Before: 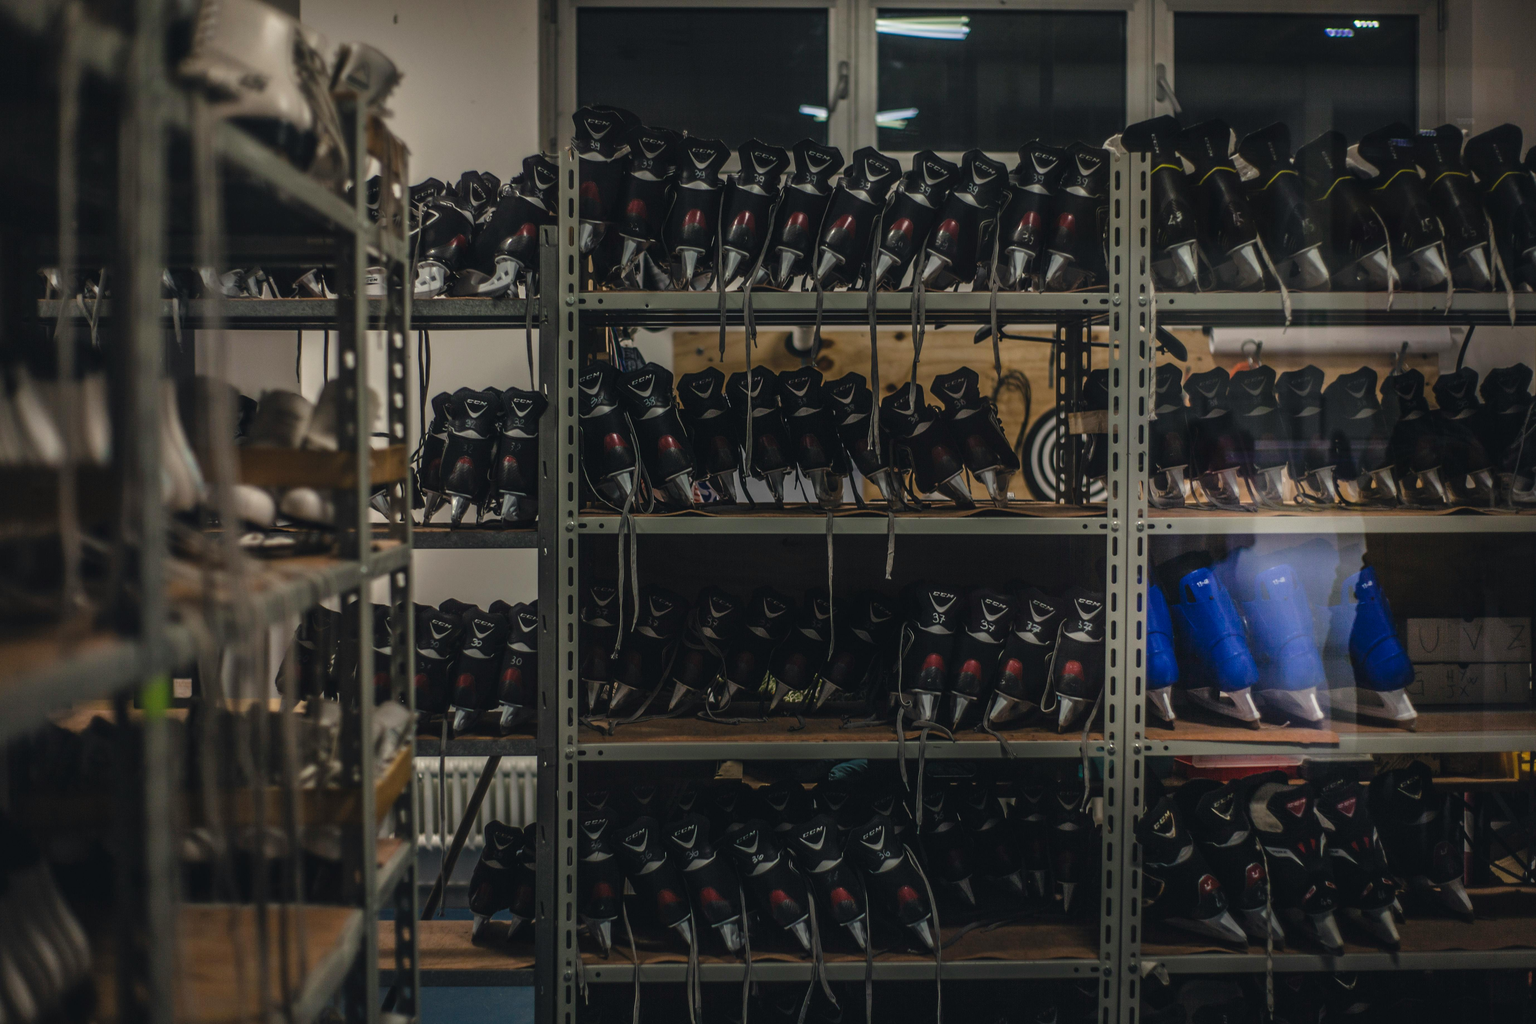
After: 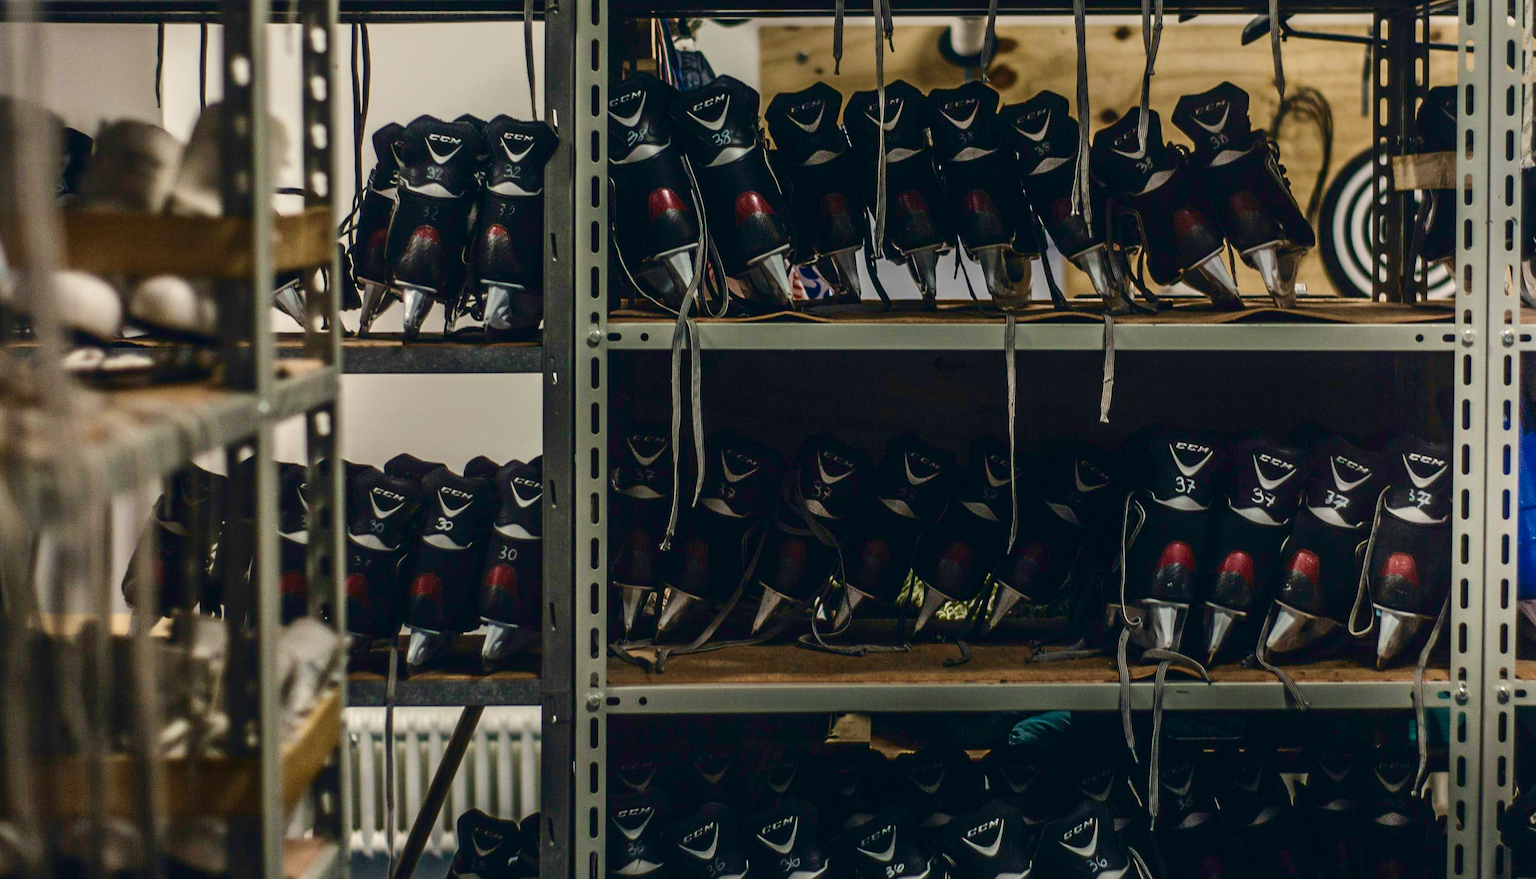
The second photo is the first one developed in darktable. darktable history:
filmic rgb: black relative exposure -7.07 EV, white relative exposure 6.02 EV, target black luminance 0%, hardness 2.76, latitude 61.67%, contrast 0.688, highlights saturation mix 10.18%, shadows ↔ highlights balance -0.064%, add noise in highlights 0.001, preserve chrominance no, color science v3 (2019), use custom middle-gray values true, contrast in highlights soft
tone equalizer: on, module defaults
contrast brightness saturation: contrast 0.236, brightness -0.232, saturation 0.144
crop: left 12.994%, top 30.839%, right 24.603%, bottom 15.554%
exposure: black level correction 0, exposure 1.67 EV, compensate highlight preservation false
velvia: strength 39.77%
levels: mode automatic
